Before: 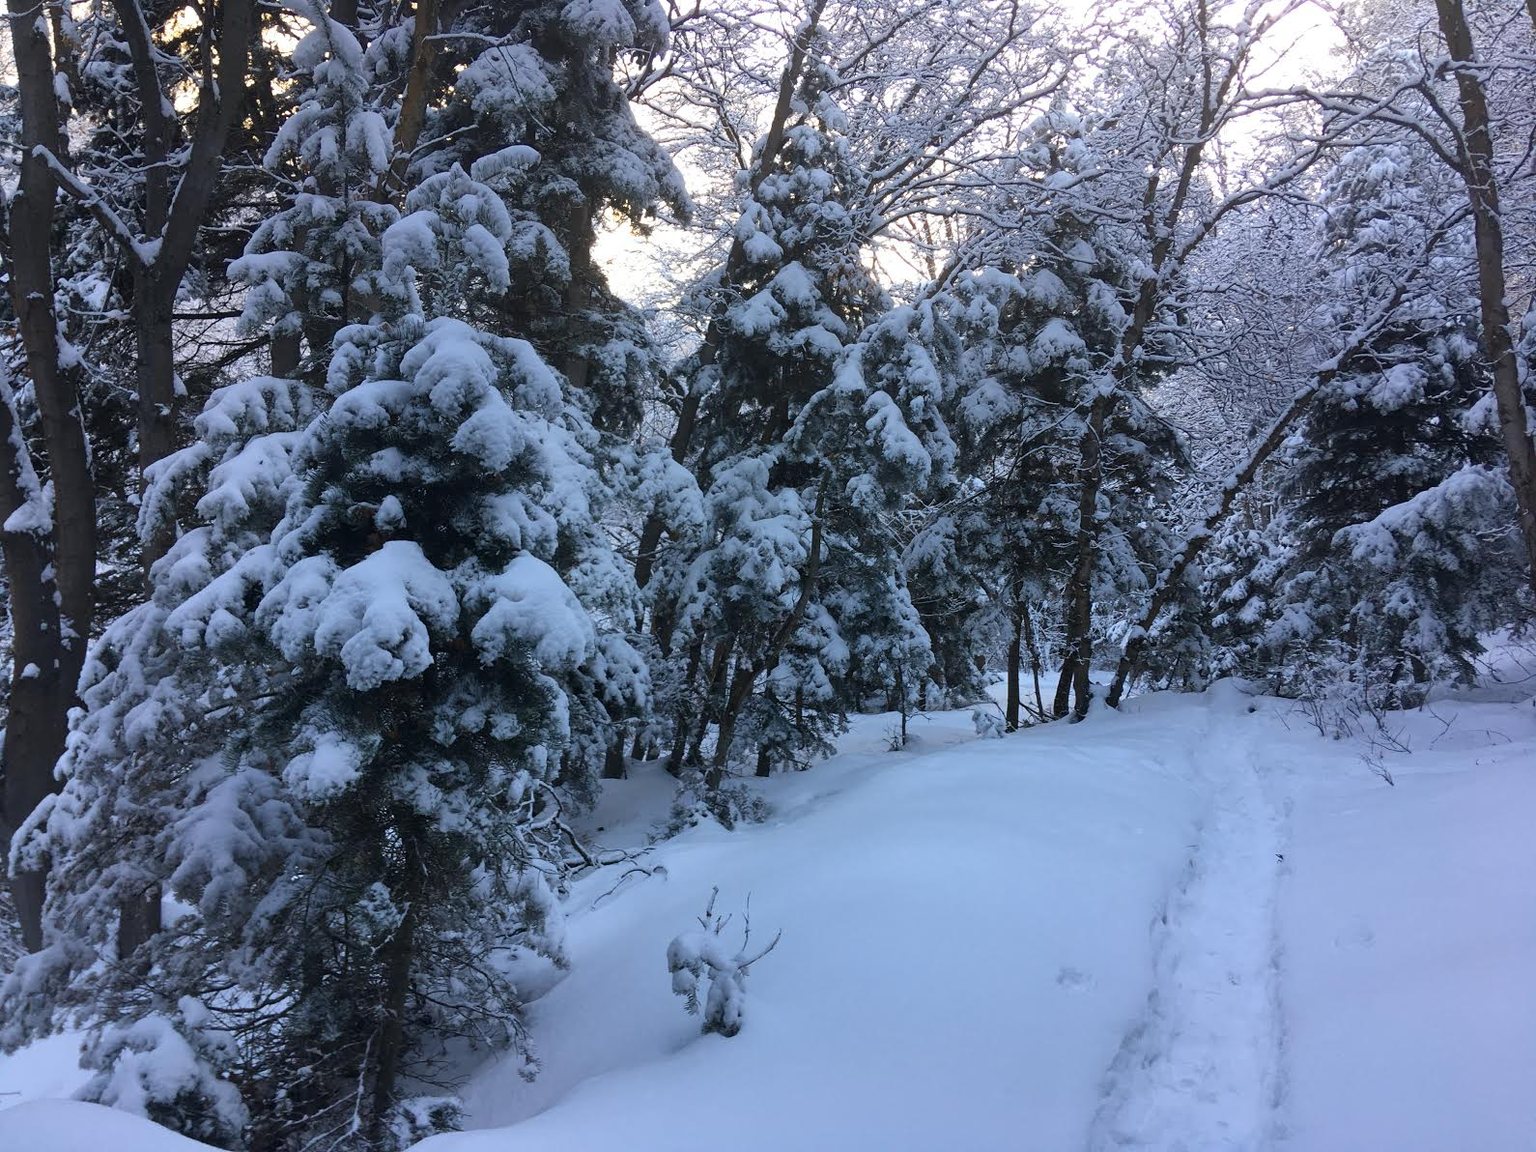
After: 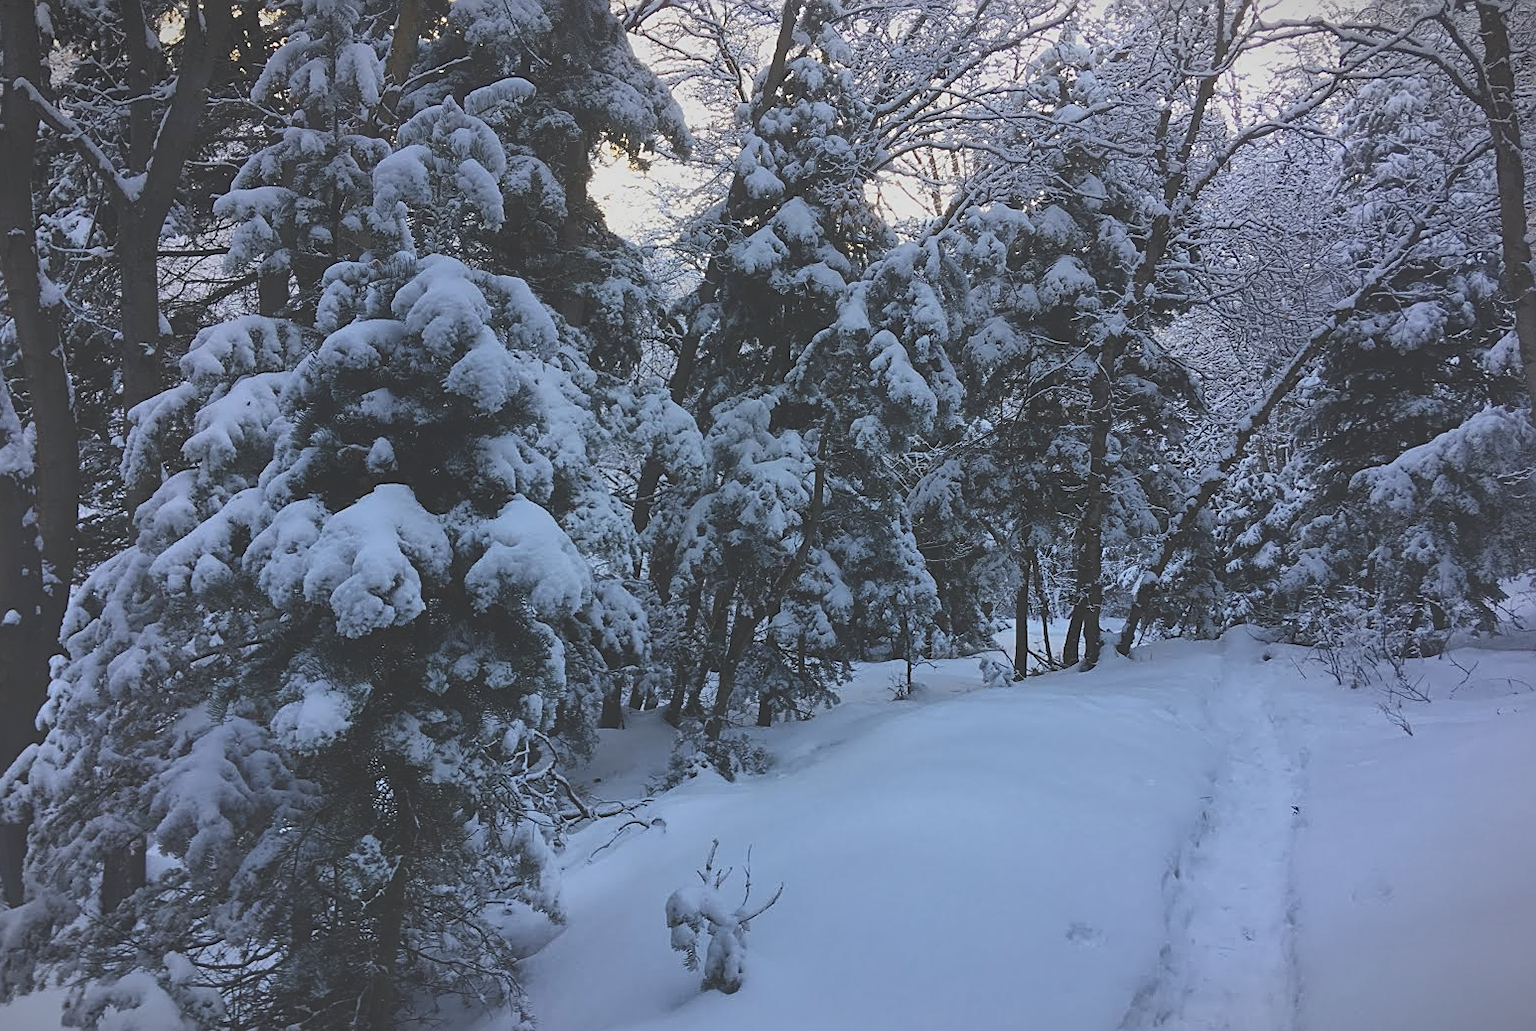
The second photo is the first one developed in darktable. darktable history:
shadows and highlights: on, module defaults
exposure: black level correction -0.037, exposure -0.496 EV, compensate highlight preservation false
sharpen: on, module defaults
crop: left 1.282%, top 6.099%, right 1.398%, bottom 6.735%
vignetting: fall-off start 100.78%, width/height ratio 1.31
contrast brightness saturation: contrast 0.152, brightness 0.046
